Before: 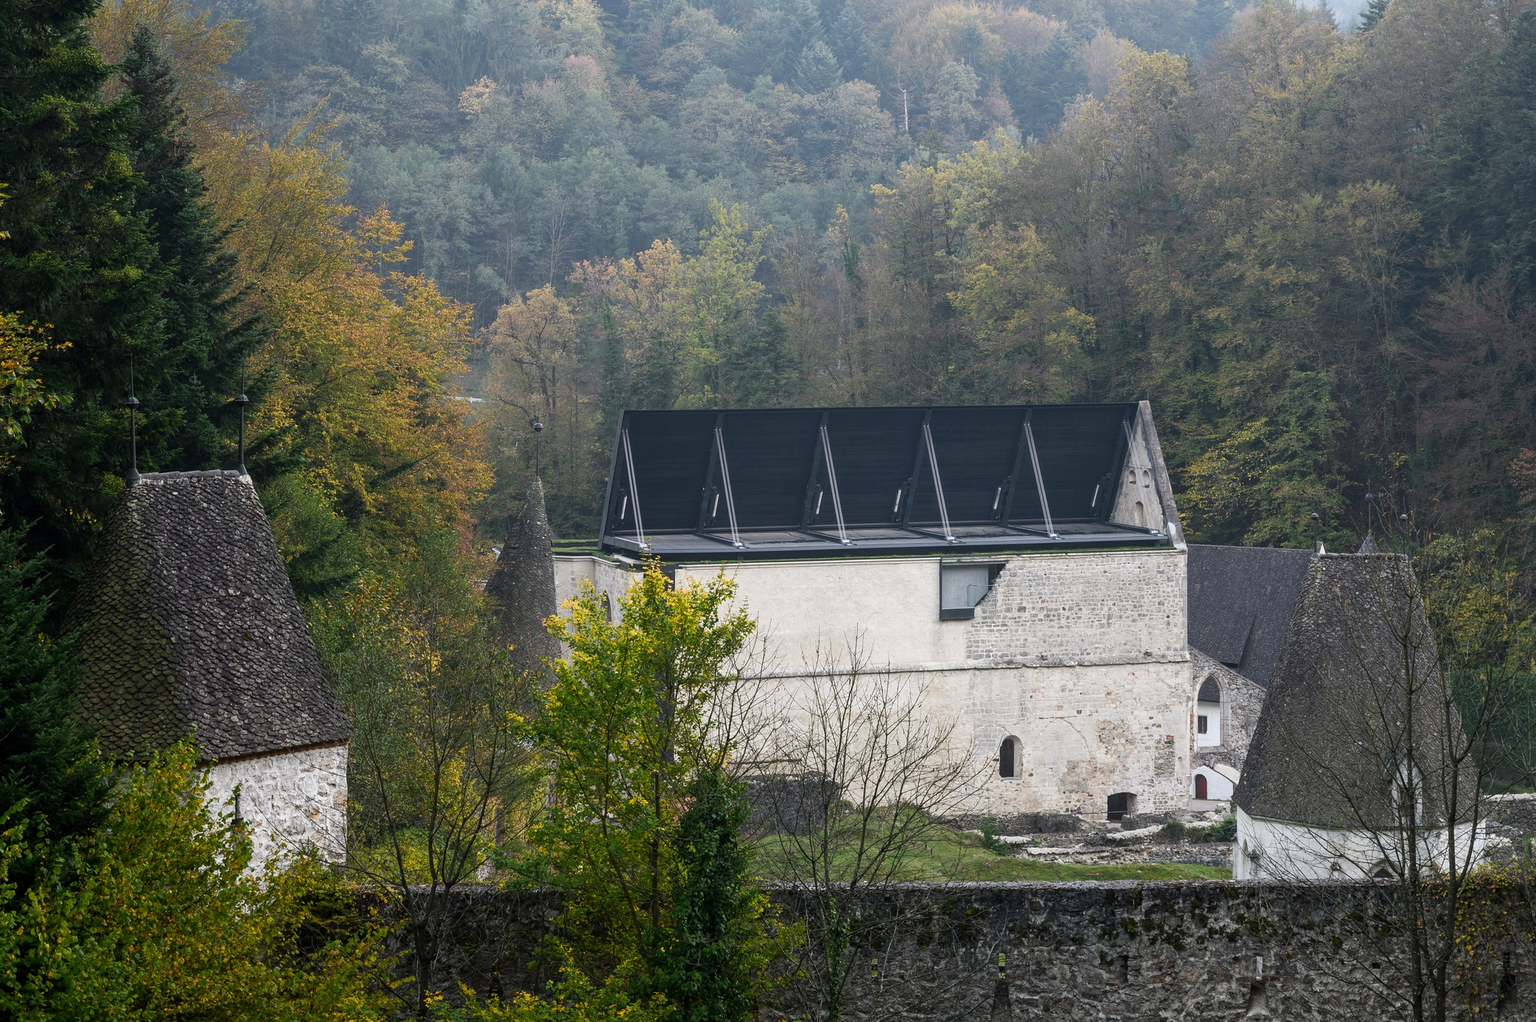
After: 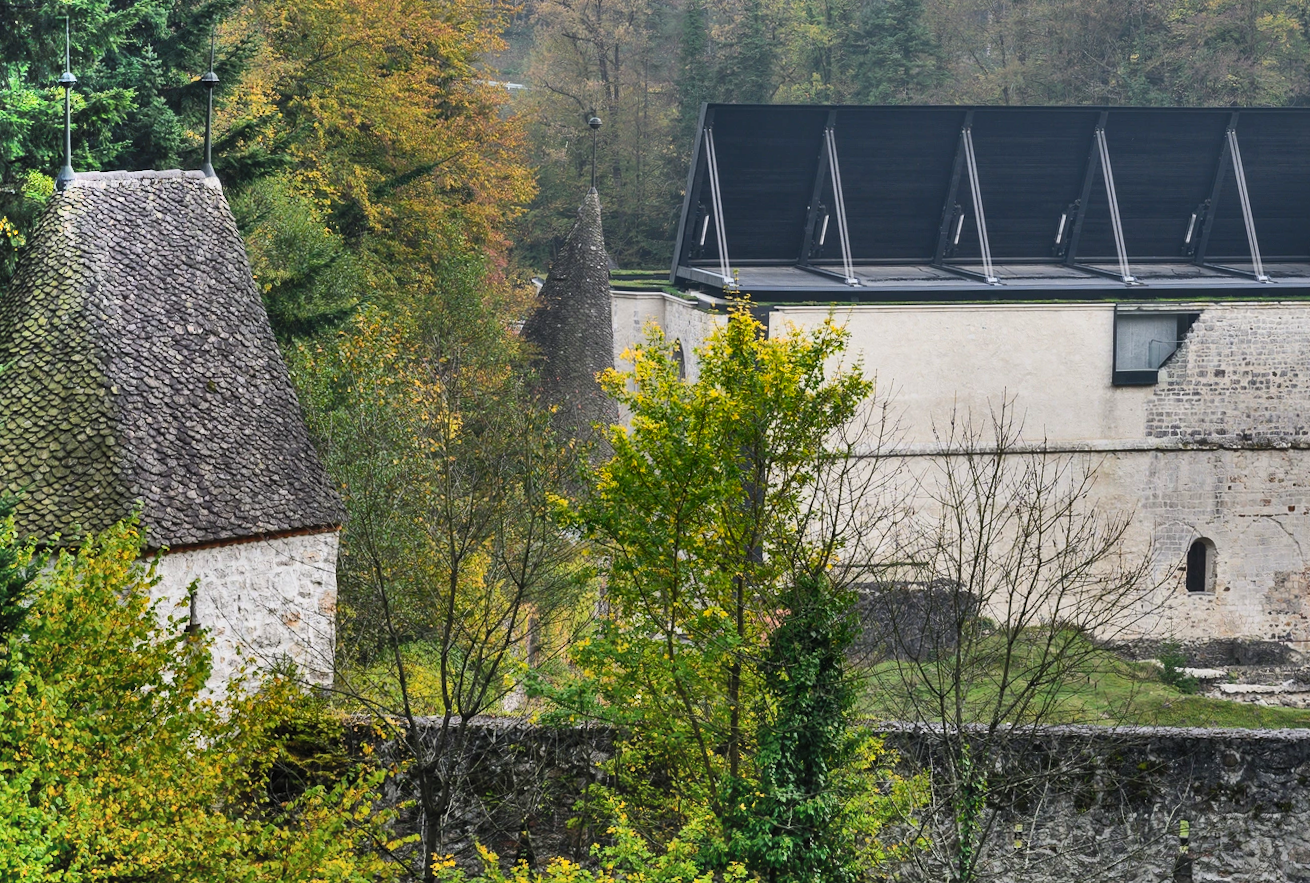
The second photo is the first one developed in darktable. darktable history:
crop and rotate: angle -1.2°, left 4.003%, top 31.553%, right 28.412%
exposure: exposure -0.157 EV, compensate highlight preservation false
shadows and highlights: radius 123.98, shadows 98.55, white point adjustment -3.04, highlights -98.16, highlights color adjustment 89.77%, soften with gaussian
contrast brightness saturation: contrast 0.202, brightness 0.157, saturation 0.218
